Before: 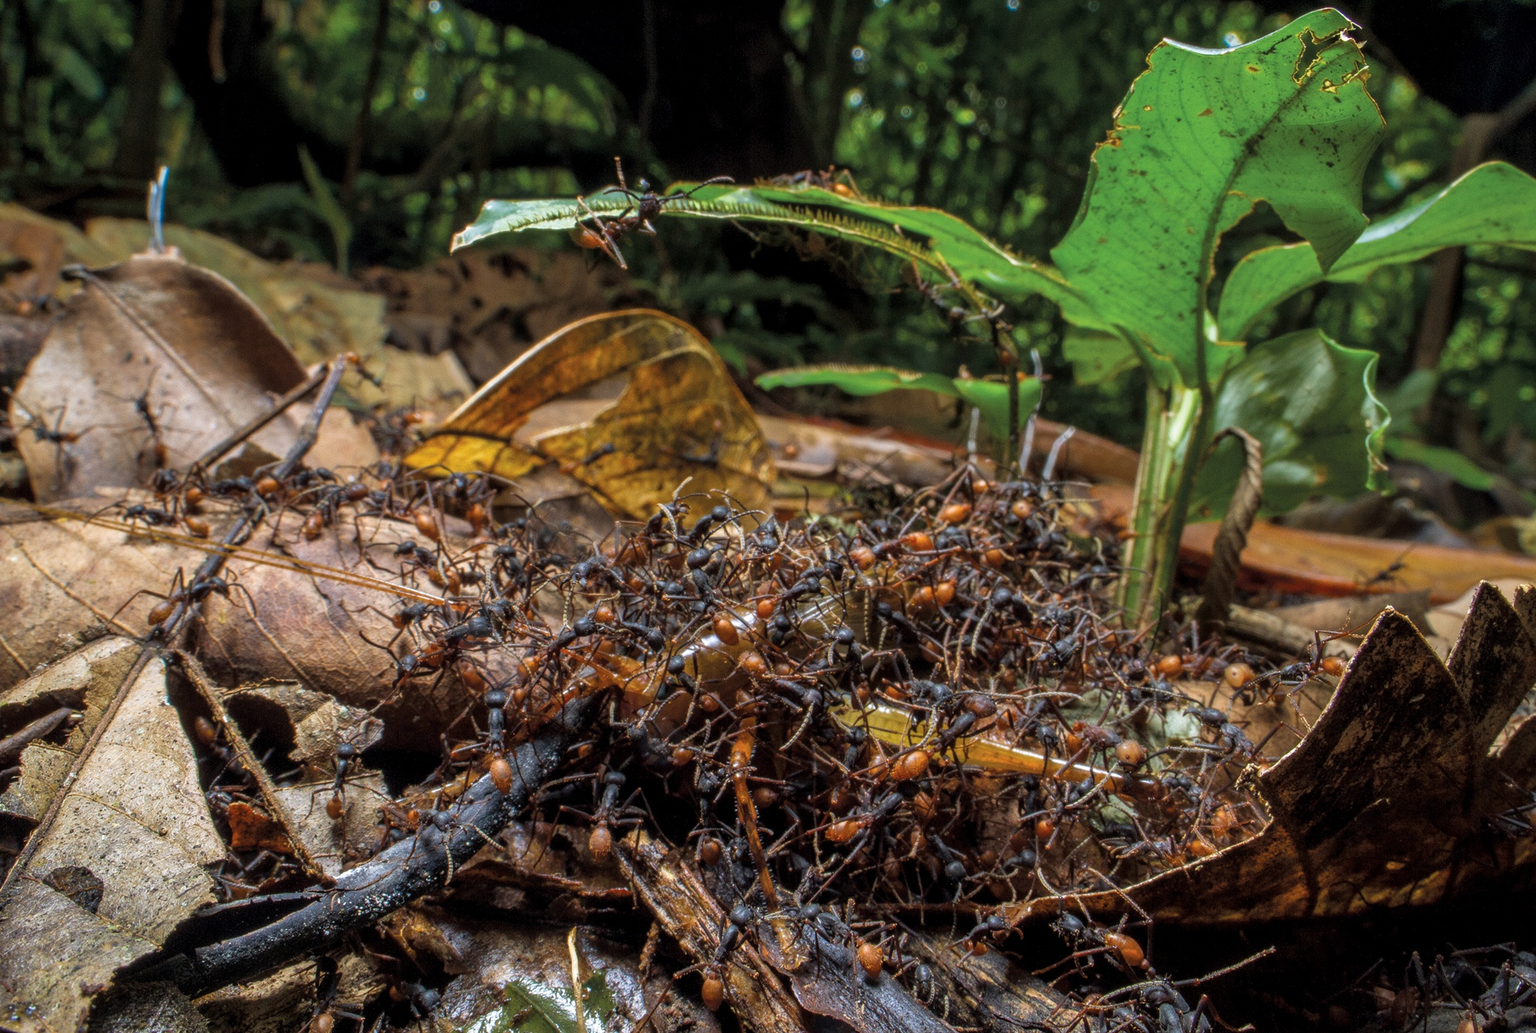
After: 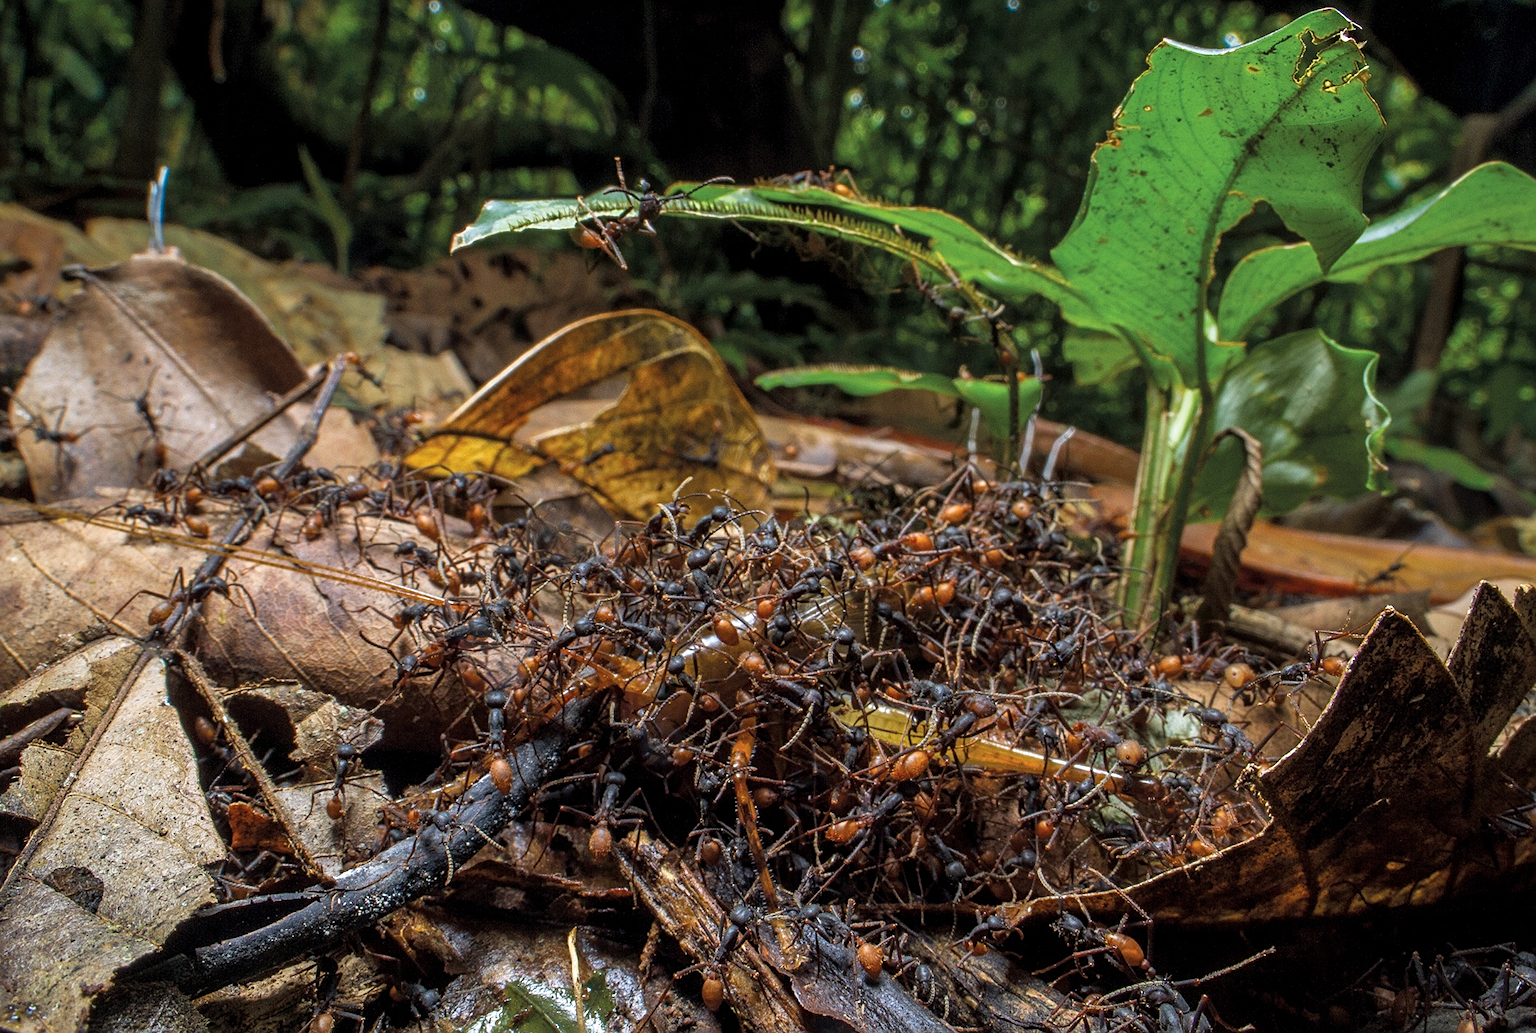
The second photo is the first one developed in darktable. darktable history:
sharpen: radius 2.203, amount 0.381, threshold 0.126
